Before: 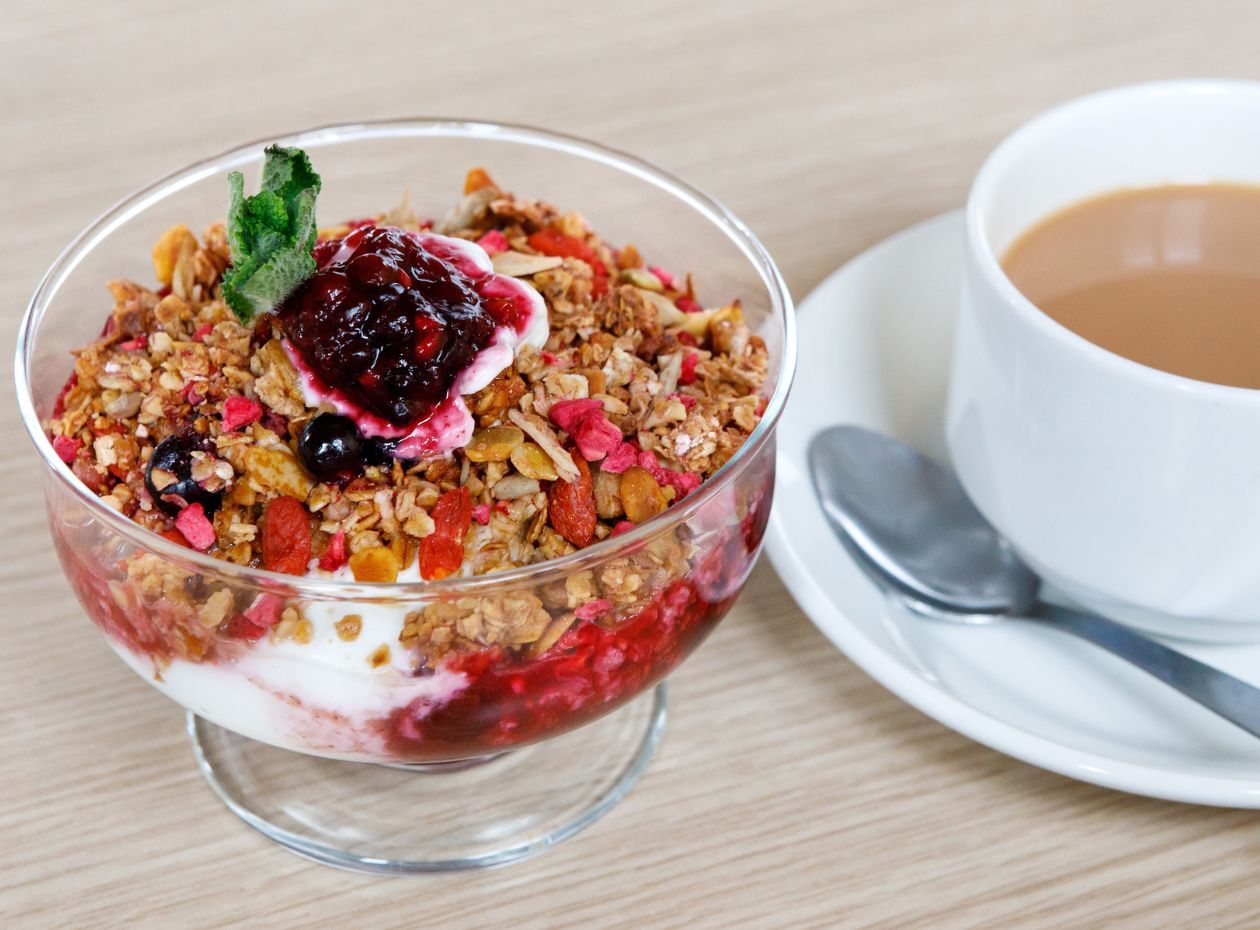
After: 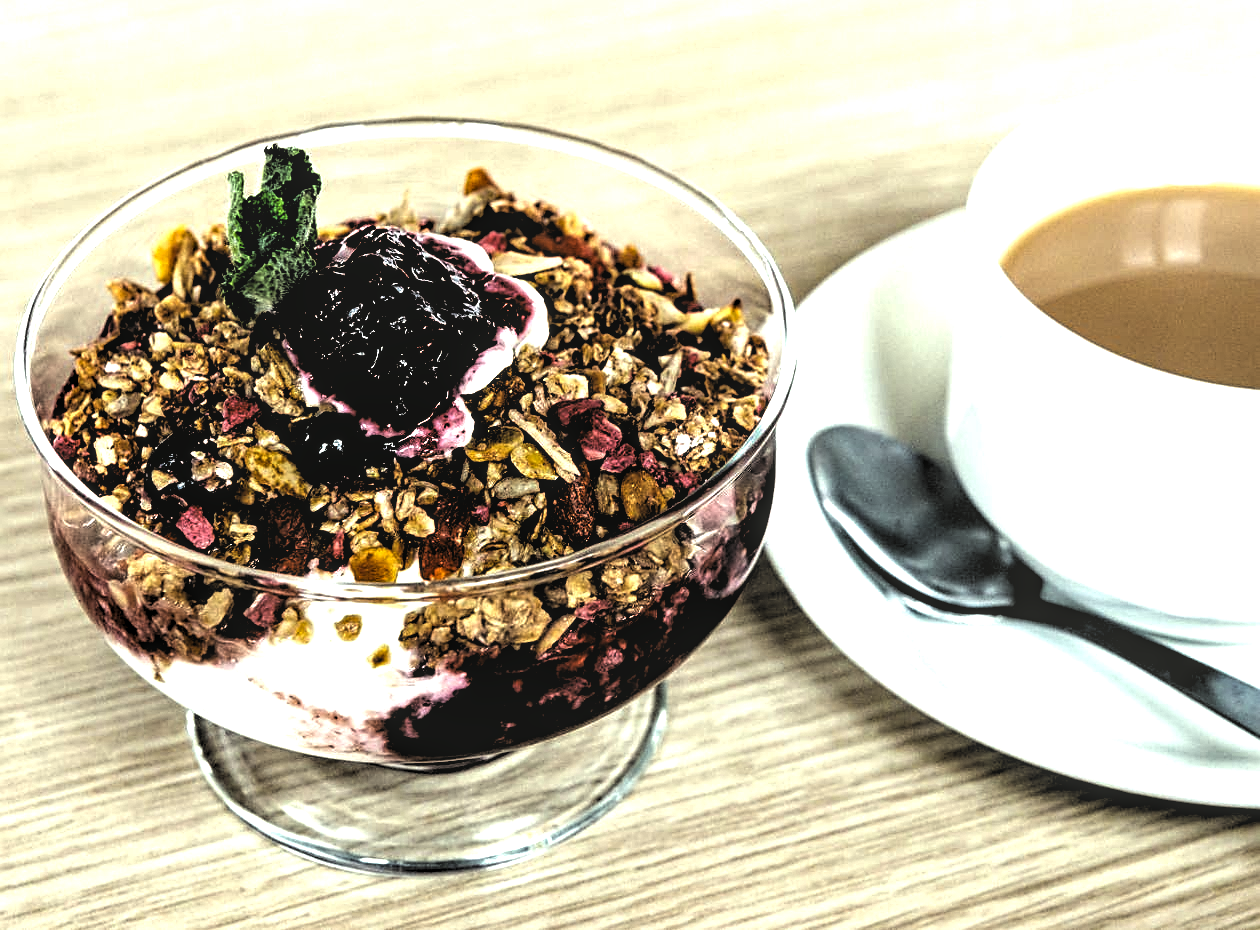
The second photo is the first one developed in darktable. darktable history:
exposure: exposure 0.161 EV, compensate exposure bias true, compensate highlight preservation false
tone equalizer: -8 EV -0.716 EV, -7 EV -0.679 EV, -6 EV -0.624 EV, -5 EV -0.4 EV, -3 EV 0.391 EV, -2 EV 0.6 EV, -1 EV 0.692 EV, +0 EV 0.763 EV
local contrast: on, module defaults
color correction: highlights a* -5.71, highlights b* 10.83
levels: levels [0.514, 0.759, 1]
haze removal: compatibility mode true, adaptive false
sharpen: on, module defaults
